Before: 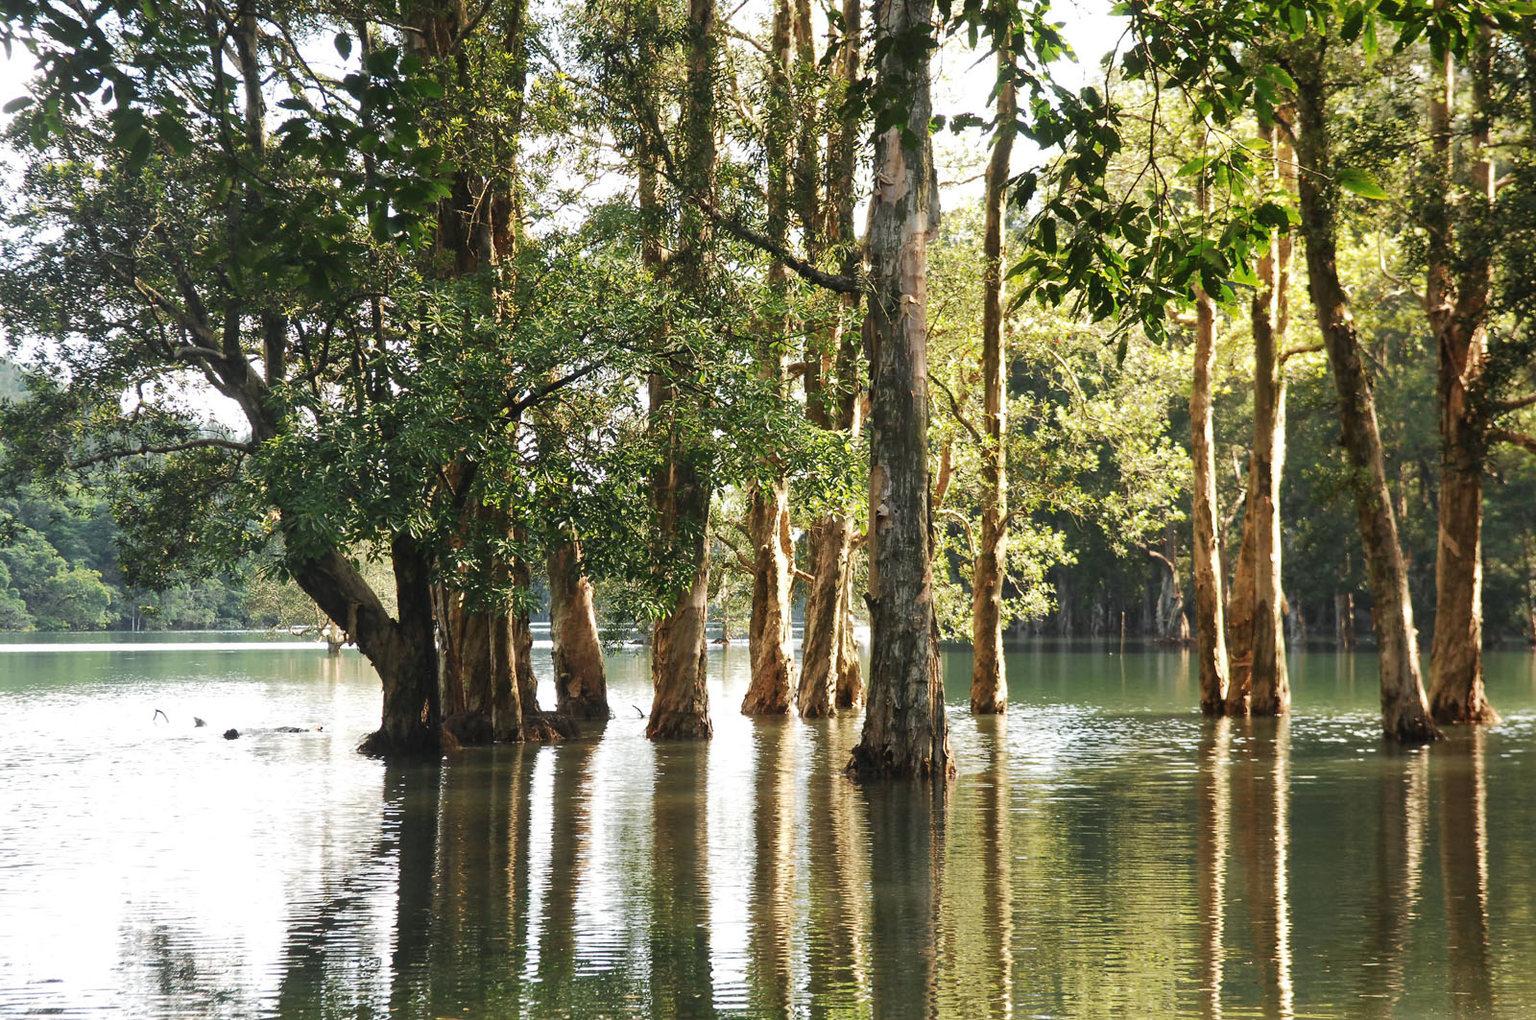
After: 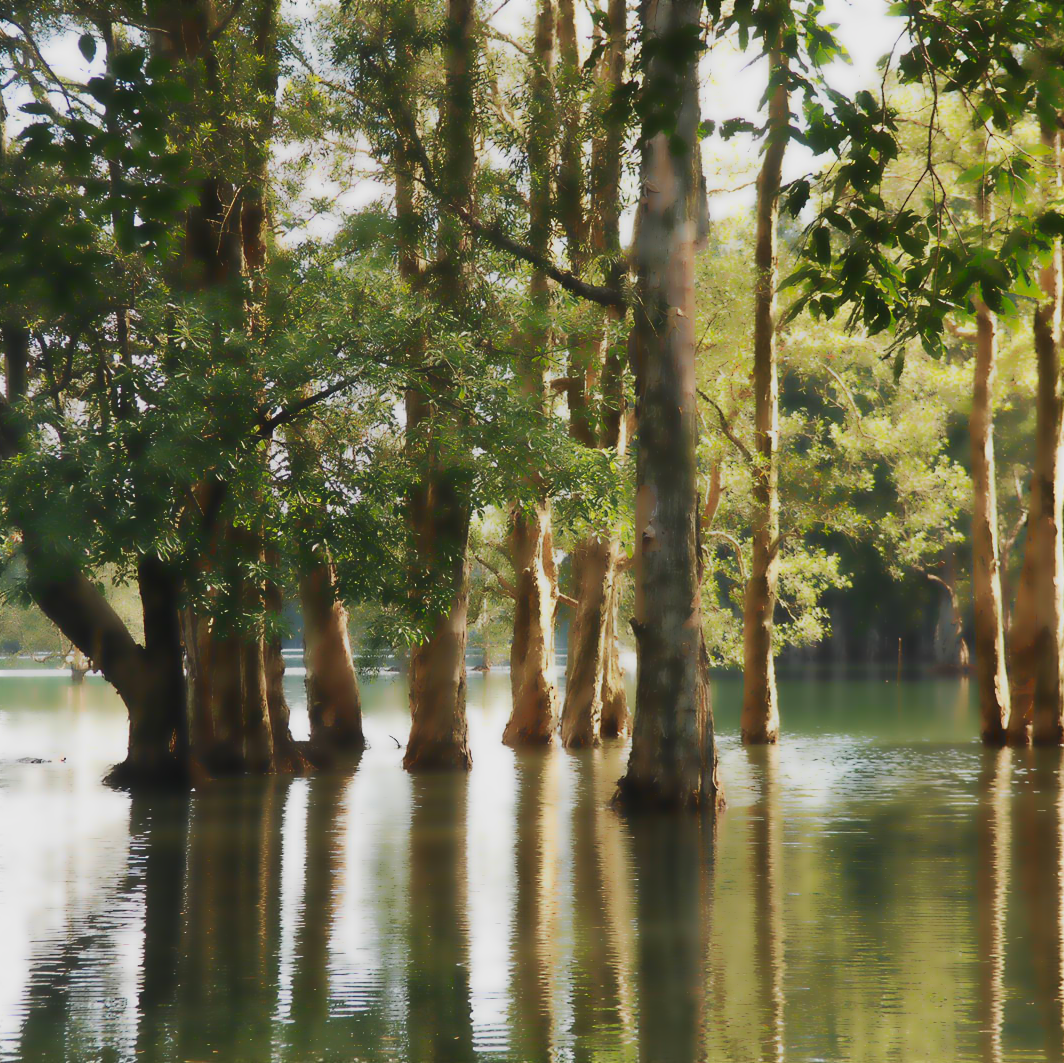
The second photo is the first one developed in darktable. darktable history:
velvia: strength 21.76%
crop: left 16.899%, right 16.556%
lowpass: radius 4, soften with bilateral filter, unbound 0
exposure: black level correction 0, exposure 0.7 EV, compensate exposure bias true, compensate highlight preservation false
